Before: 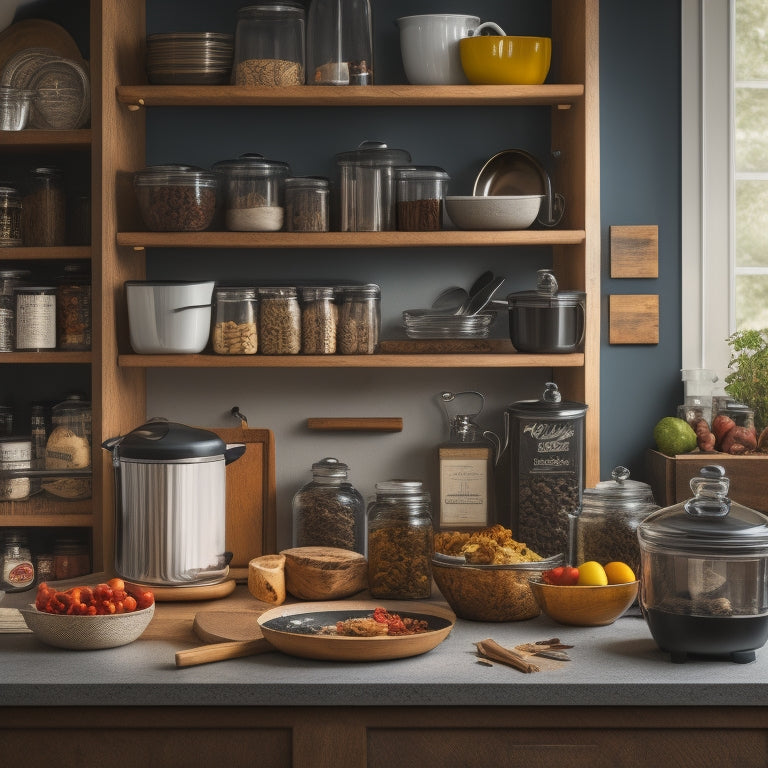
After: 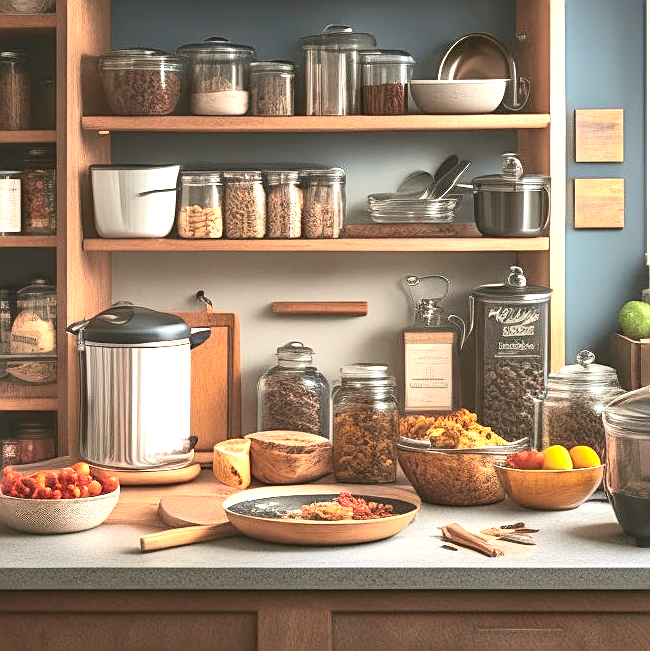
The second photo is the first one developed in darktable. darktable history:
tone curve: curves: ch0 [(0, 0.049) (0.175, 0.178) (0.466, 0.498) (0.715, 0.767) (0.819, 0.851) (1, 0.961)]; ch1 [(0, 0) (0.437, 0.398) (0.476, 0.466) (0.505, 0.505) (0.534, 0.544) (0.595, 0.608) (0.641, 0.643) (1, 1)]; ch2 [(0, 0) (0.359, 0.379) (0.437, 0.44) (0.489, 0.495) (0.518, 0.537) (0.579, 0.579) (1, 1)], color space Lab, independent channels, preserve colors none
crop and rotate: left 4.607%, top 15.202%, right 10.704%
sharpen: on, module defaults
exposure: black level correction 0, exposure 1.631 EV, compensate highlight preservation false
